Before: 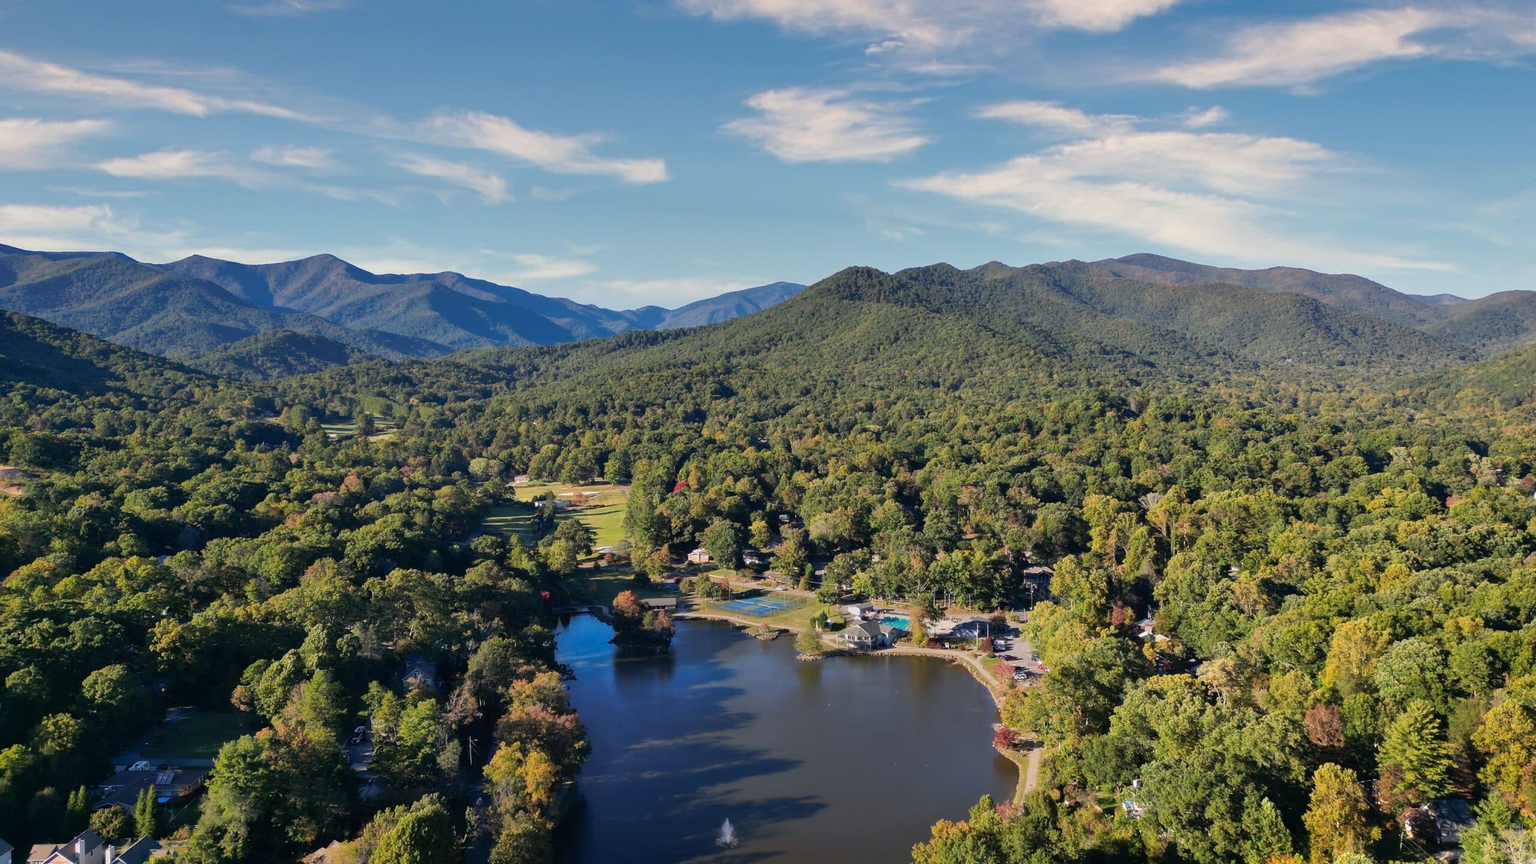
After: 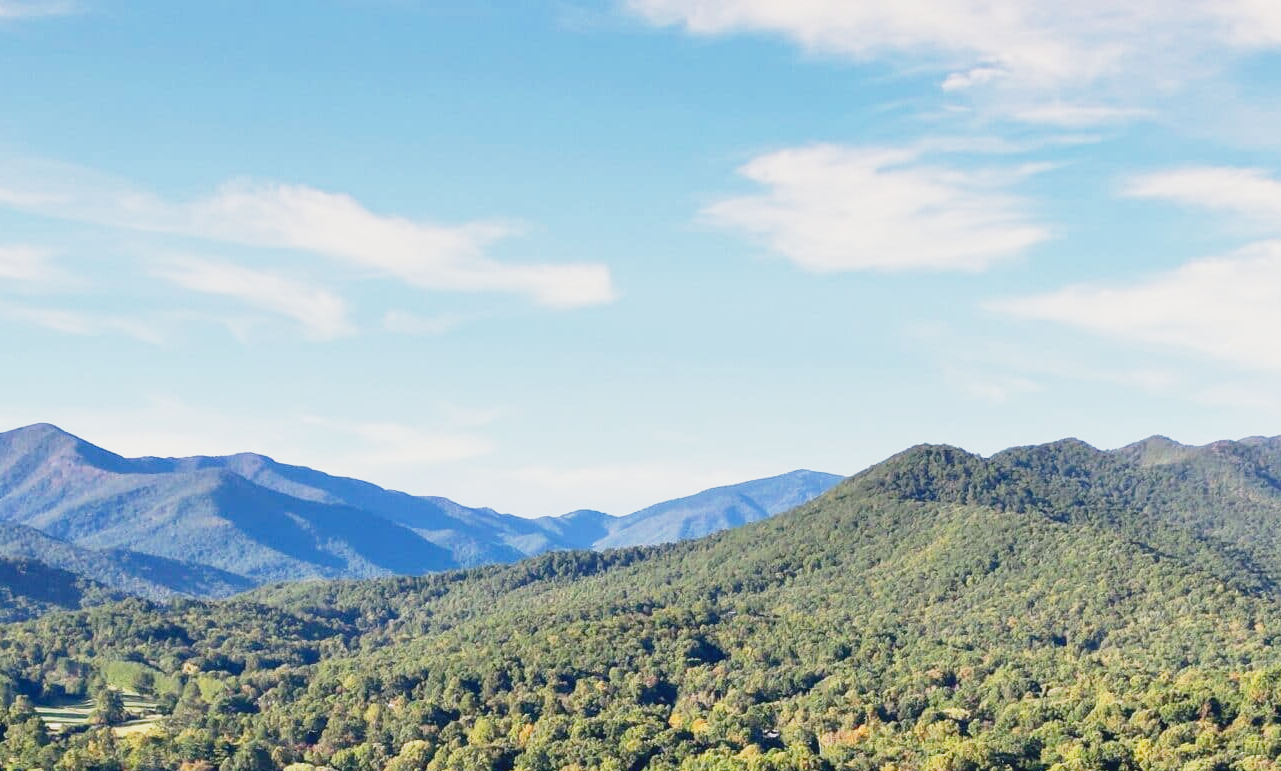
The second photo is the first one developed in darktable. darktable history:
crop: left 19.556%, right 30.401%, bottom 46.458%
base curve: curves: ch0 [(0, 0) (0.012, 0.01) (0.073, 0.168) (0.31, 0.711) (0.645, 0.957) (1, 1)], preserve colors none
contrast brightness saturation: contrast -0.1, saturation -0.1
